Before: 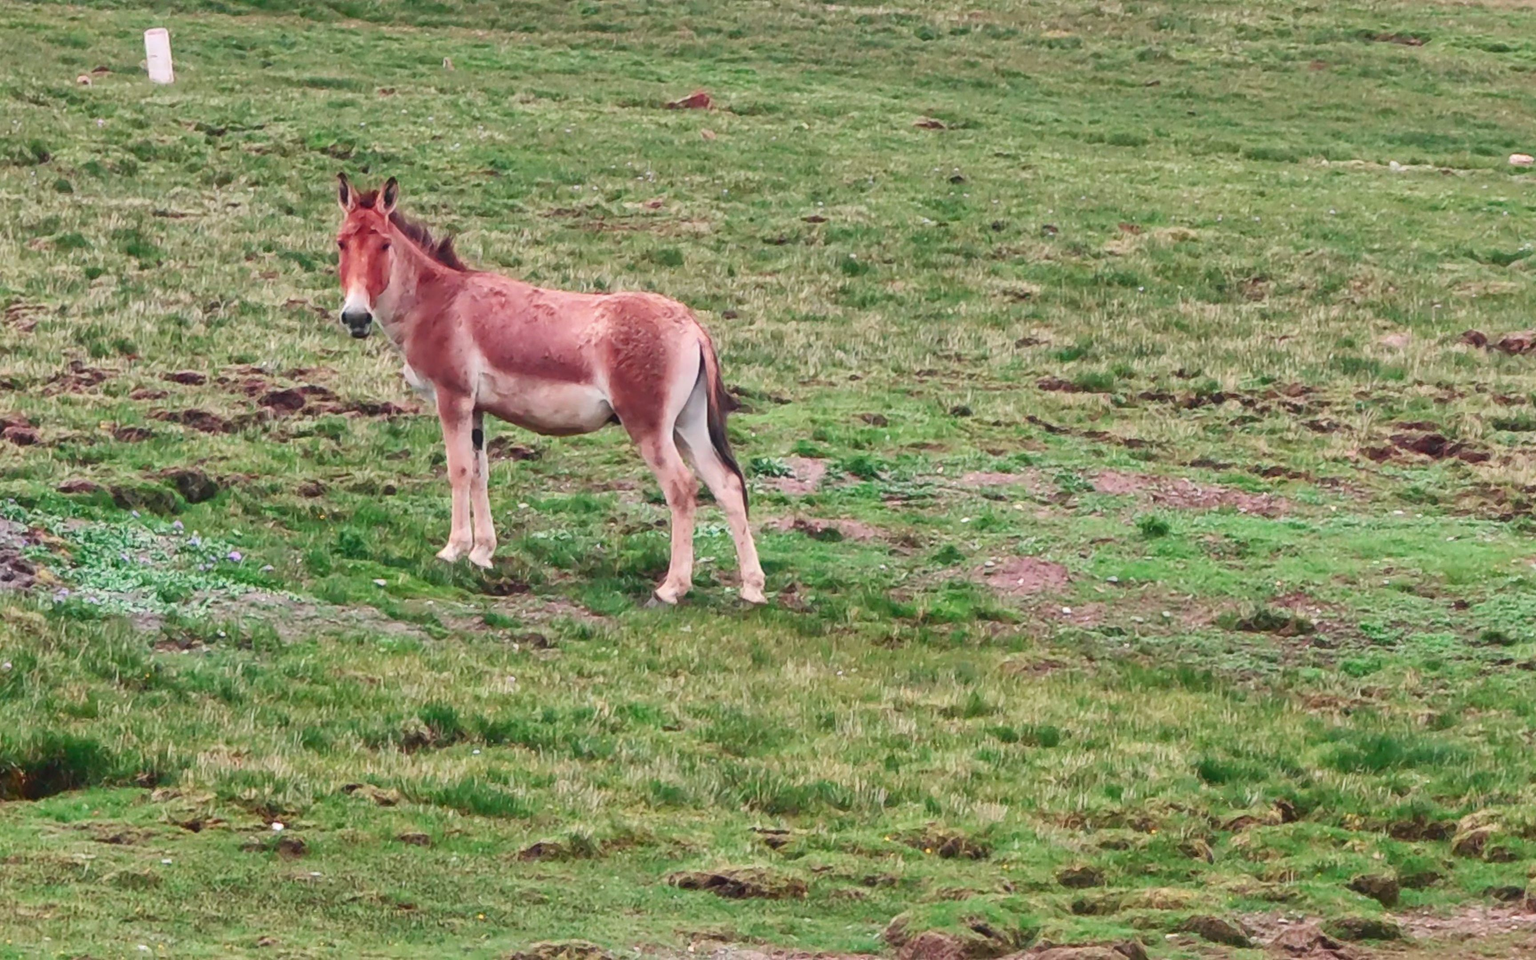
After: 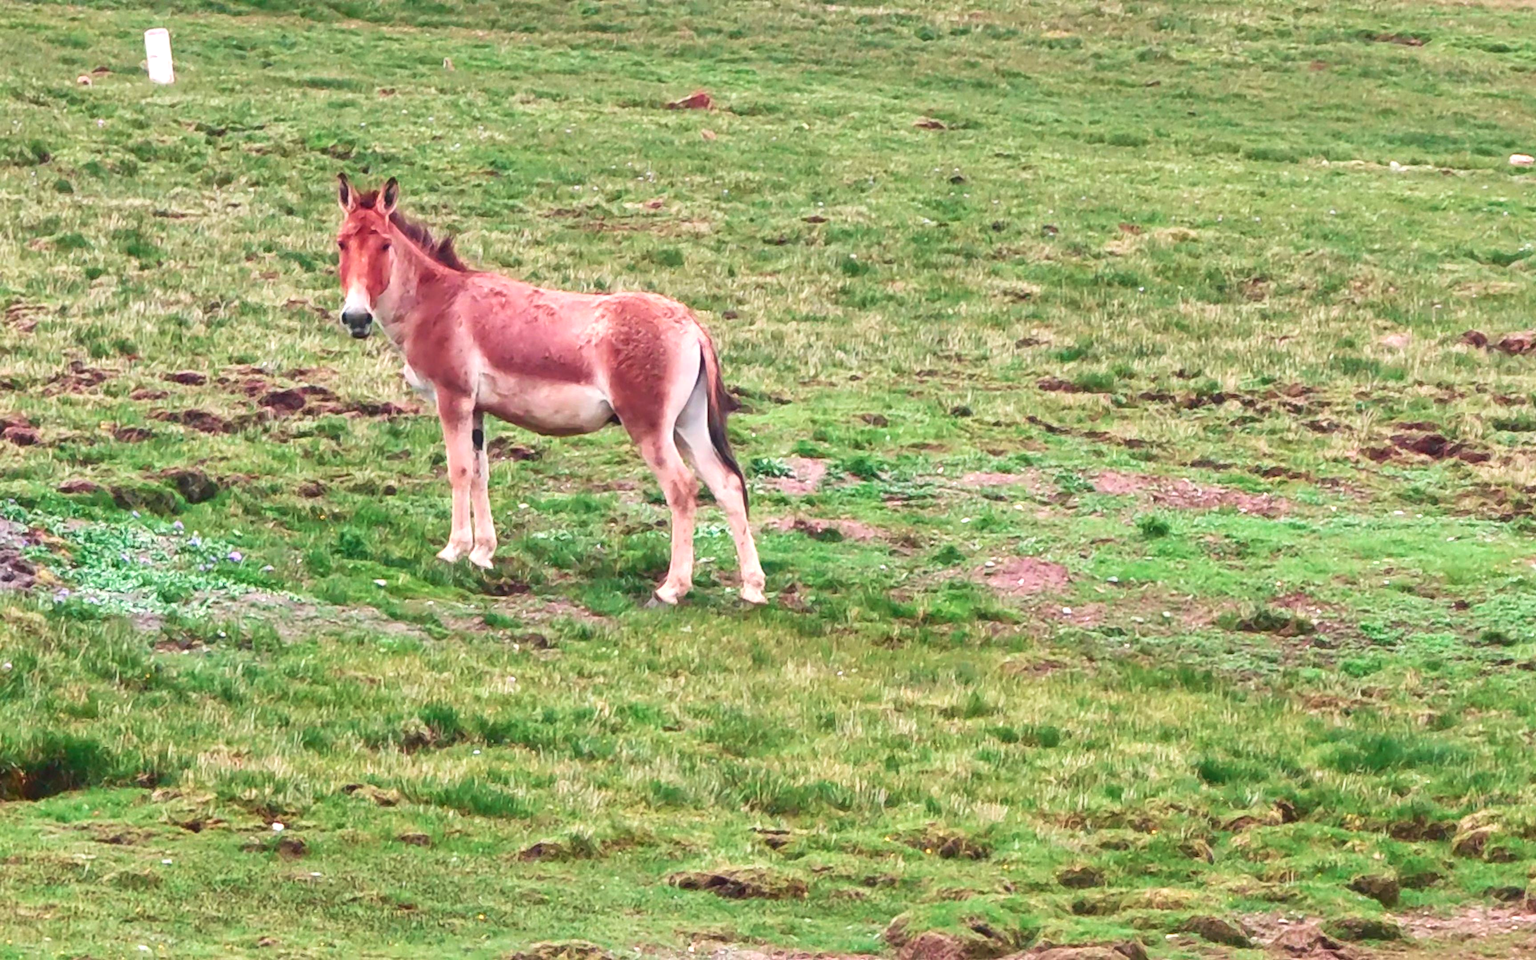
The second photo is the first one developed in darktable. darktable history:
velvia: strength 21.76%
exposure: black level correction 0.001, exposure 0.5 EV, compensate exposure bias true, compensate highlight preservation false
